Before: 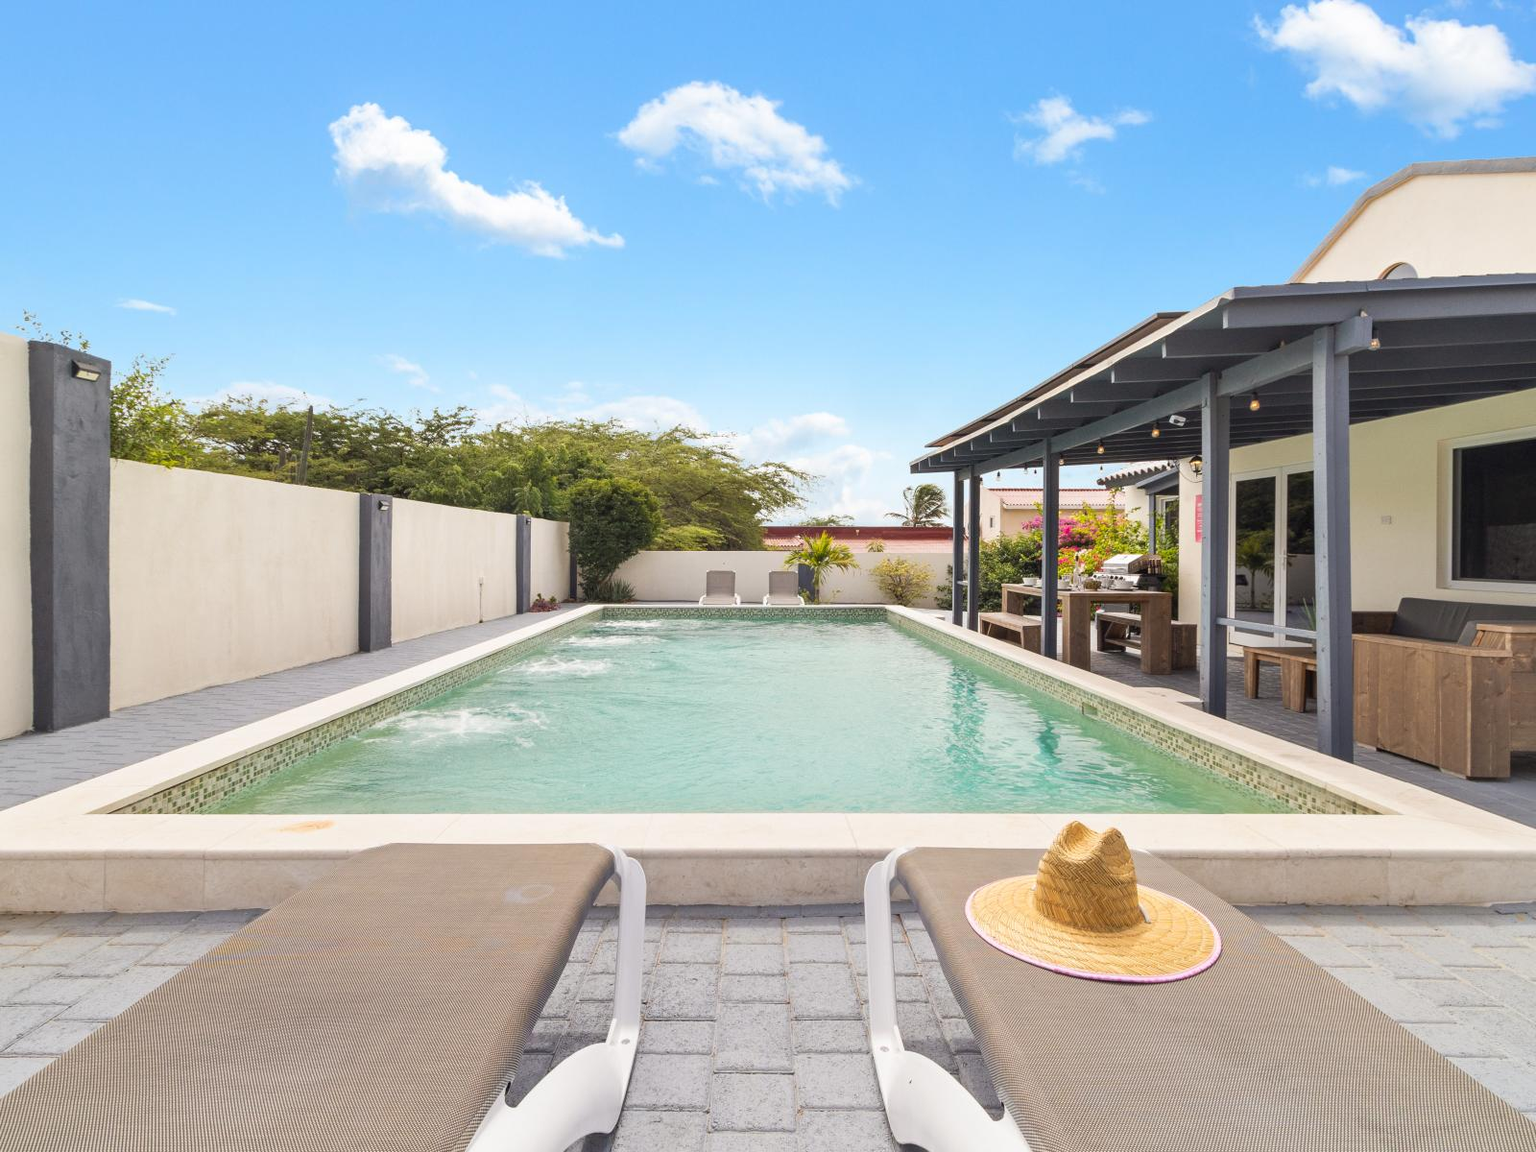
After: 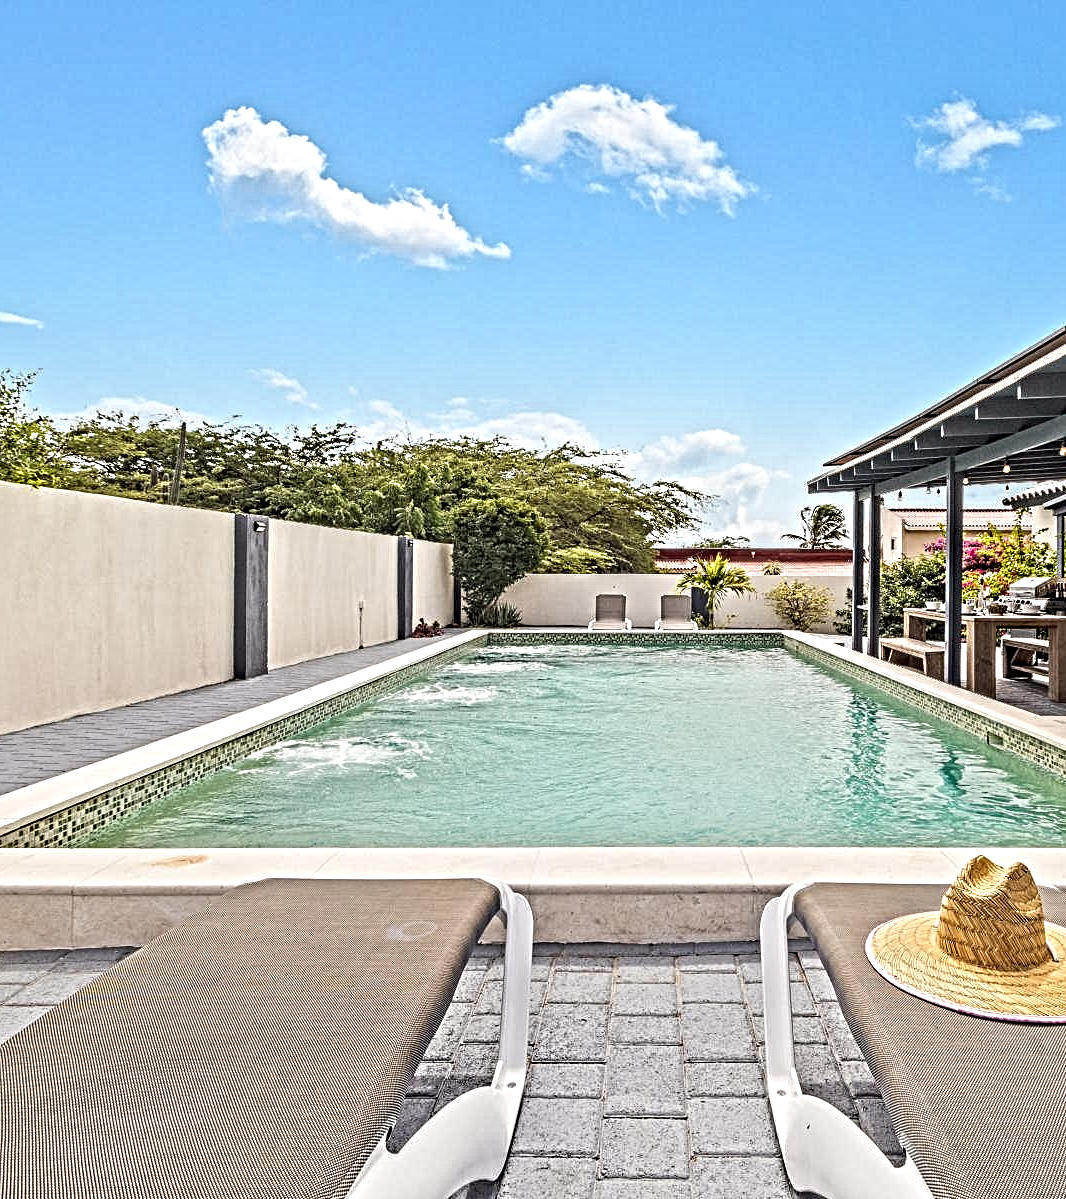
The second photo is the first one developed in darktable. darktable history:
crop and rotate: left 8.786%, right 24.548%
contrast equalizer: octaves 7, y [[0.406, 0.494, 0.589, 0.753, 0.877, 0.999], [0.5 ×6], [0.5 ×6], [0 ×6], [0 ×6]]
